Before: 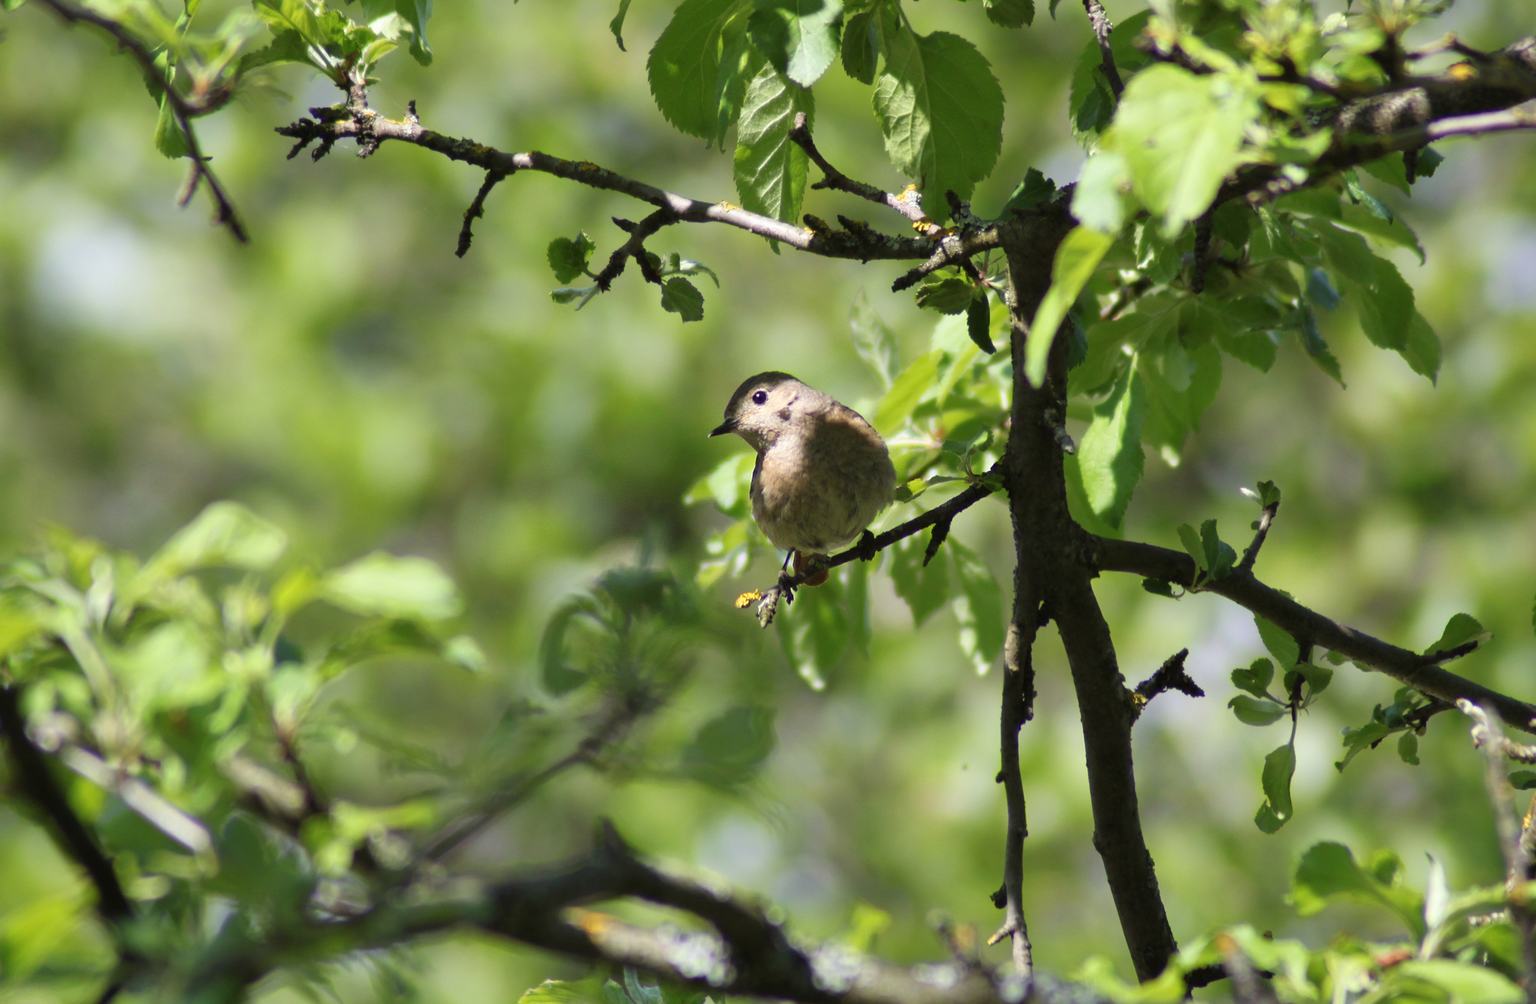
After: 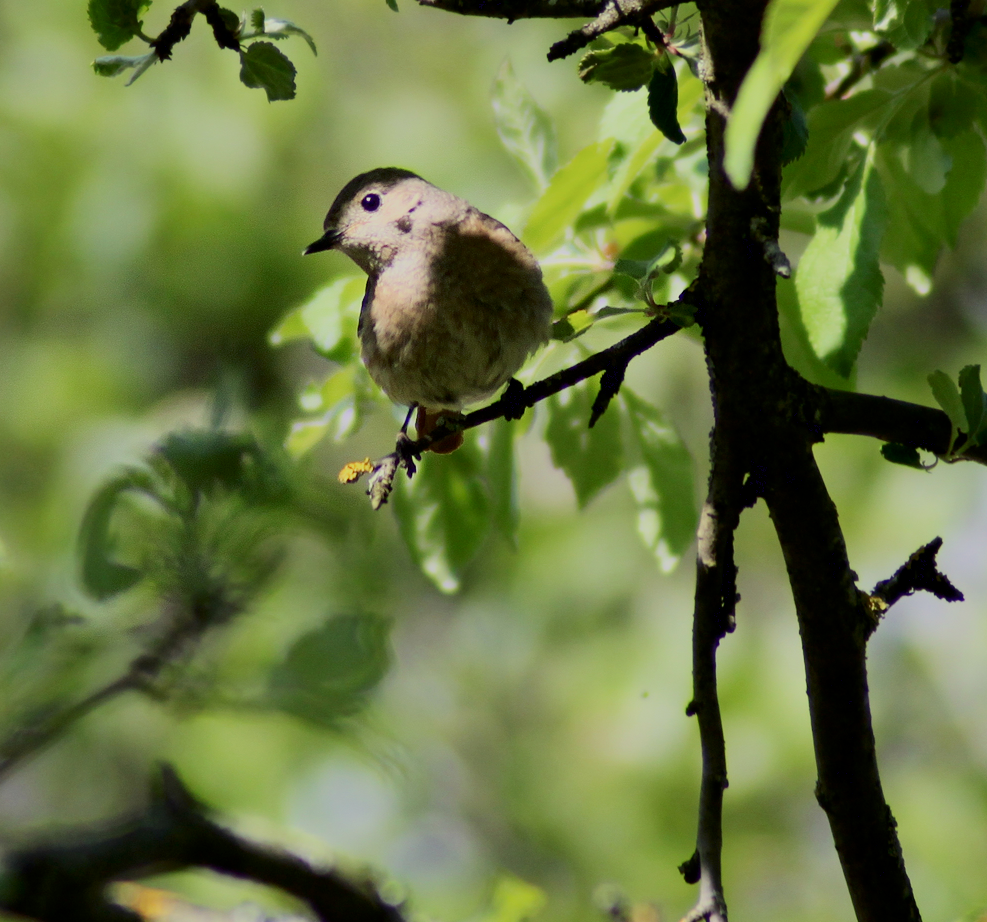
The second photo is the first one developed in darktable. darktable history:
contrast brightness saturation: contrast 0.287
exposure: black level correction 0.005, exposure 0.003 EV, compensate exposure bias true, compensate highlight preservation false
crop: left 31.352%, top 24.55%, right 20.426%, bottom 6.533%
filmic rgb: black relative exposure -8 EV, white relative exposure 8.01 EV, hardness 2.44, latitude 9.96%, contrast 0.73, highlights saturation mix 9.77%, shadows ↔ highlights balance 1.53%, color science v6 (2022)
